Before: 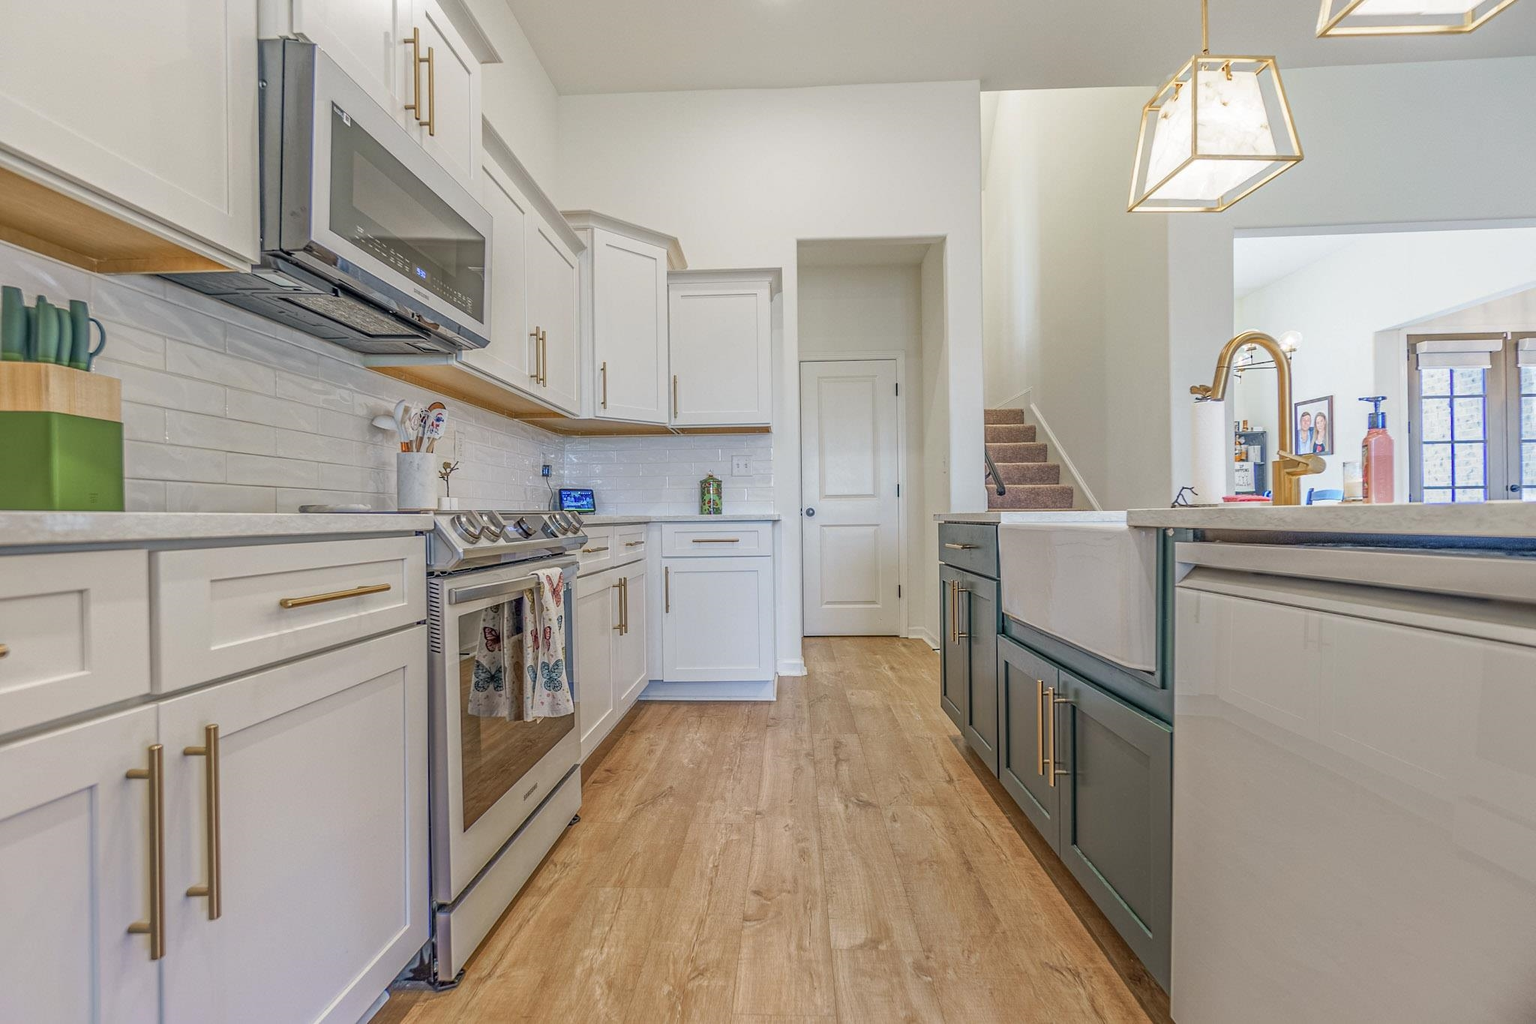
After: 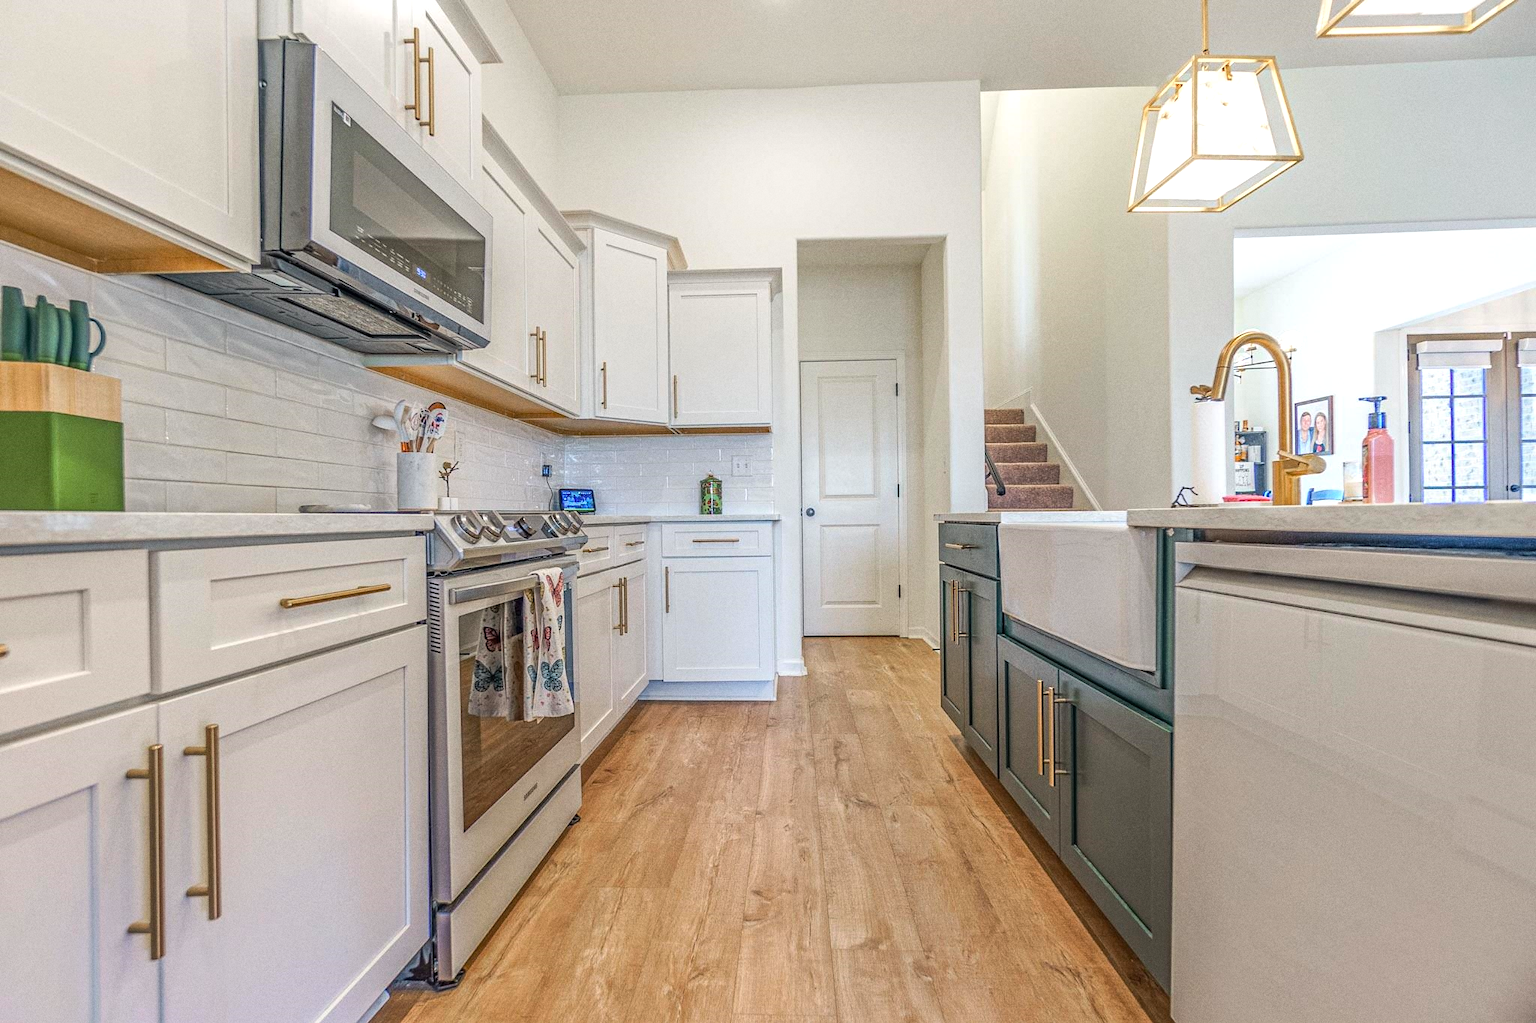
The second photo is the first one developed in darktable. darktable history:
tone equalizer: -8 EV -0.417 EV, -7 EV -0.389 EV, -6 EV -0.333 EV, -5 EV -0.222 EV, -3 EV 0.222 EV, -2 EV 0.333 EV, -1 EV 0.389 EV, +0 EV 0.417 EV, edges refinement/feathering 500, mask exposure compensation -1.57 EV, preserve details no
grain: coarseness 0.09 ISO
